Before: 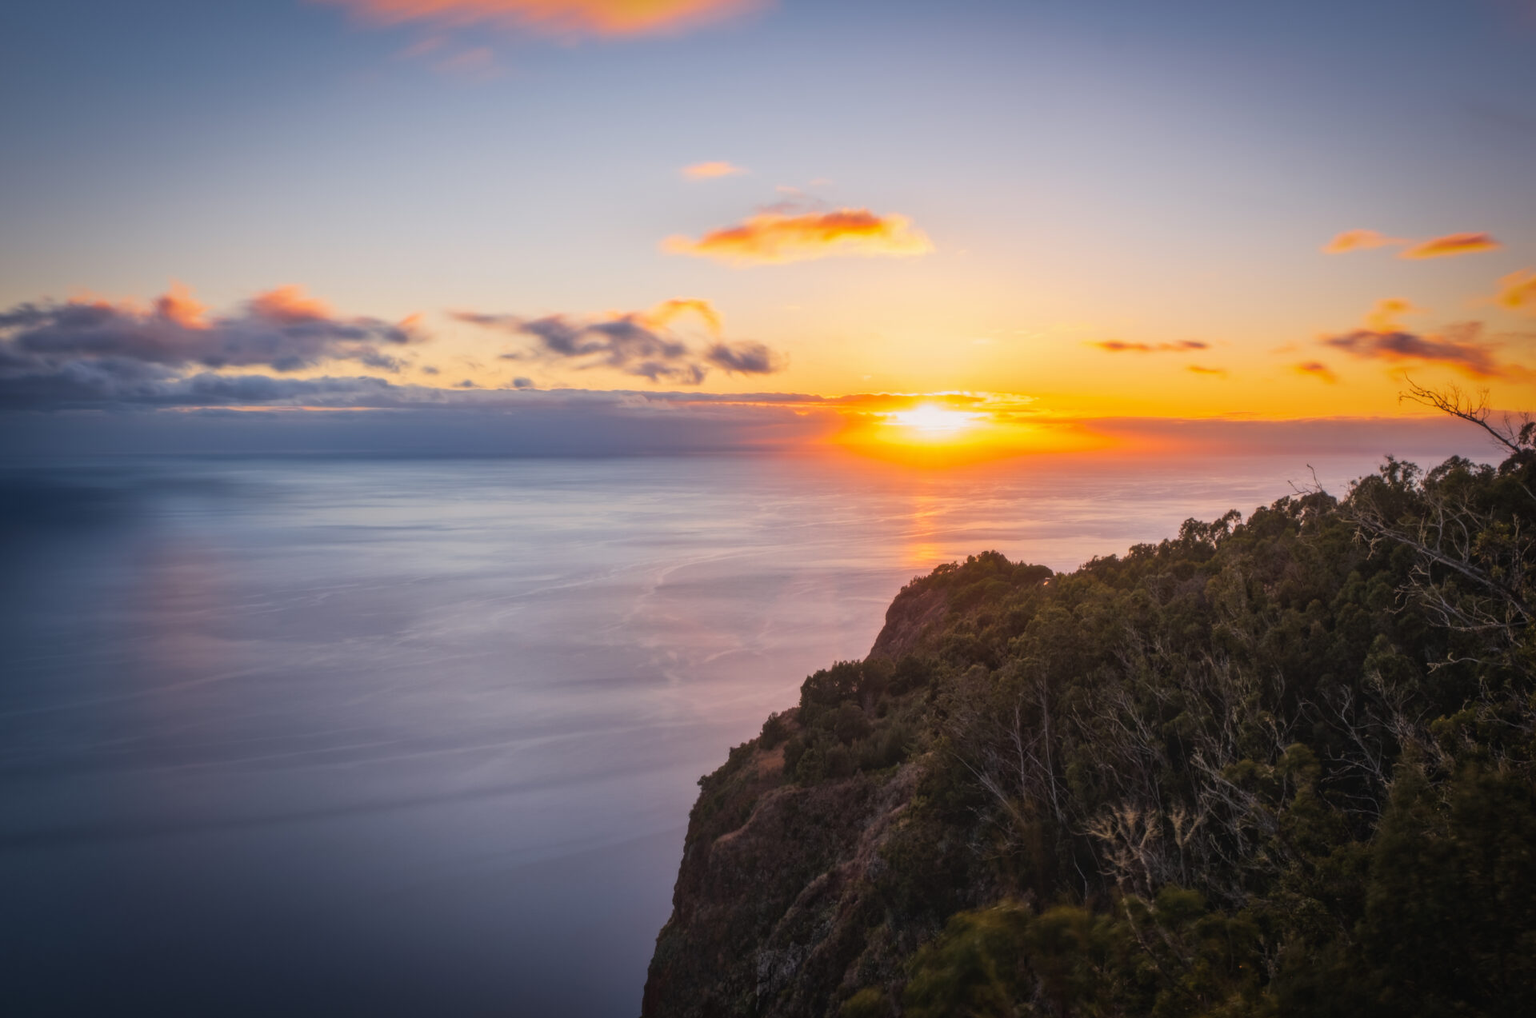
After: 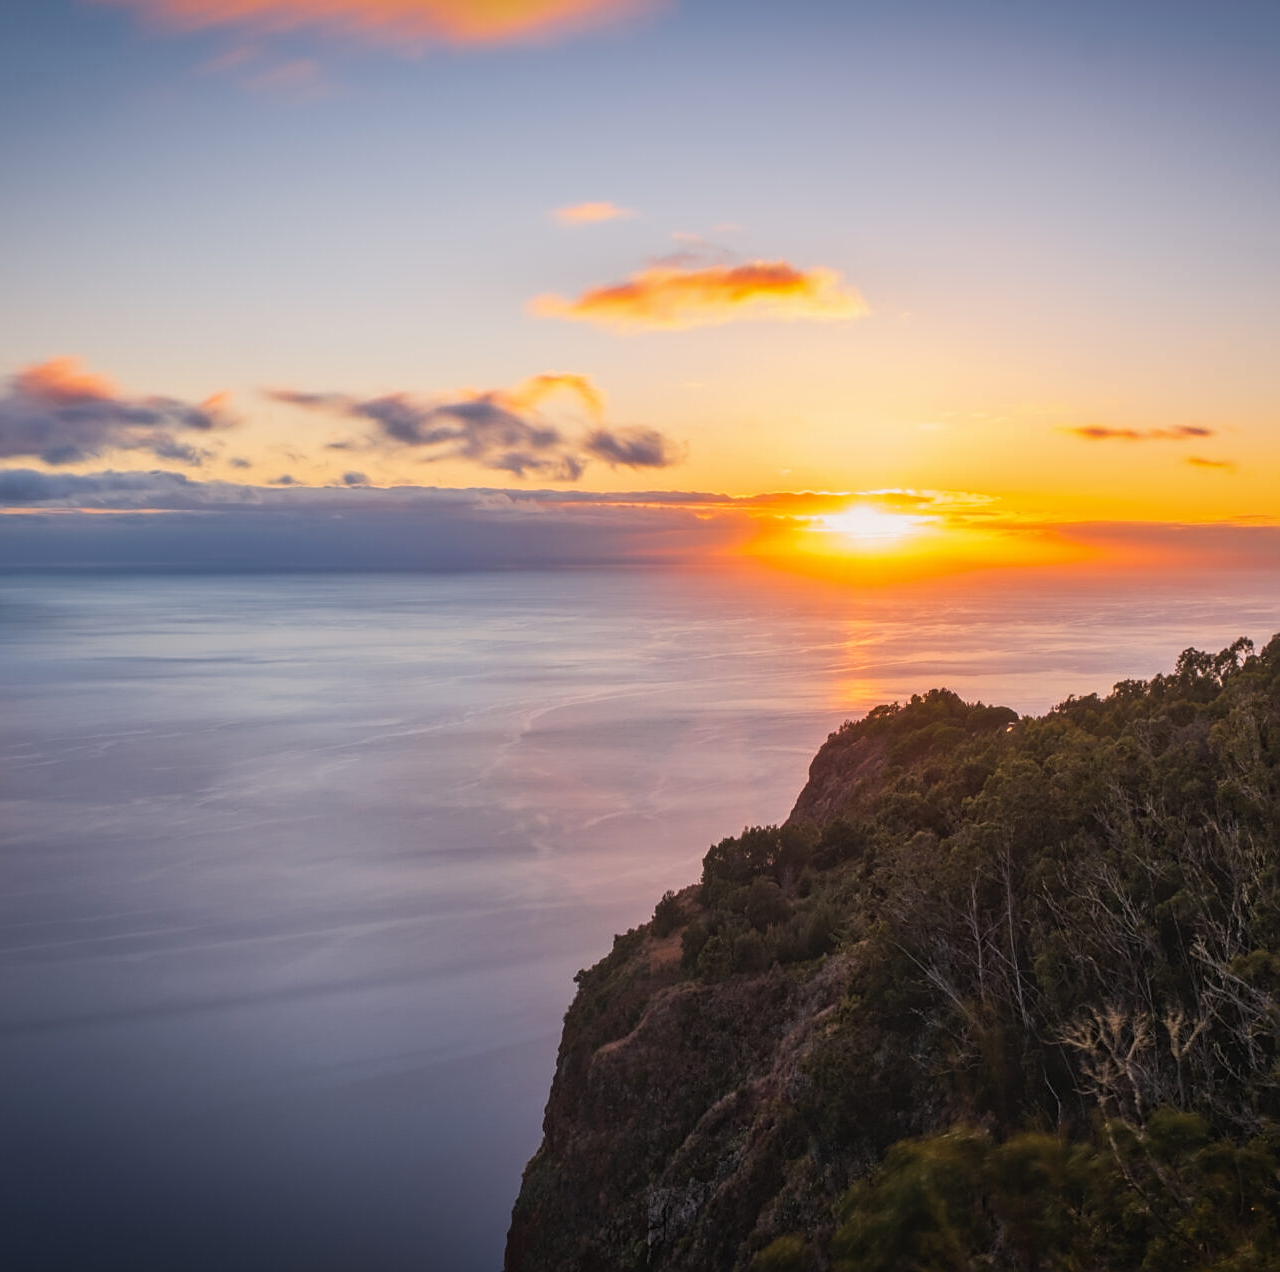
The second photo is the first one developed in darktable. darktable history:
sharpen: amount 0.575
crop and rotate: left 15.546%, right 17.787%
exposure: exposure 0.014 EV, compensate highlight preservation false
